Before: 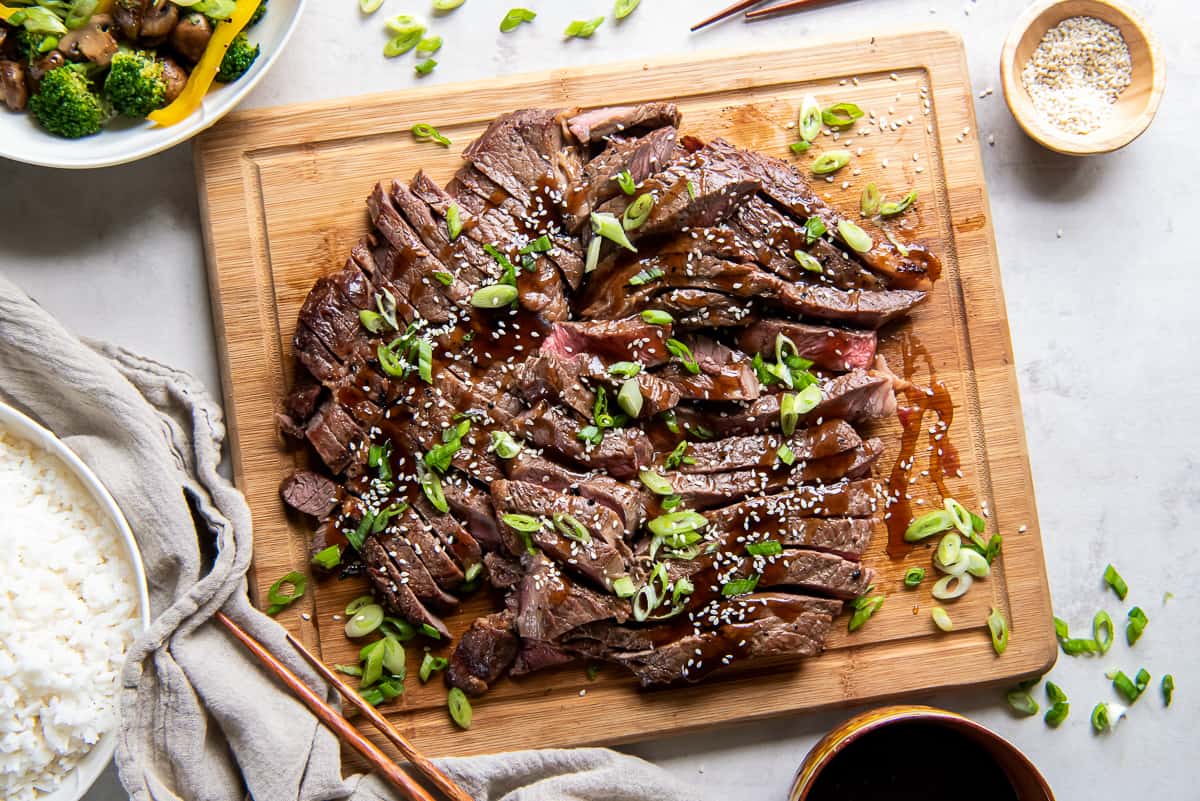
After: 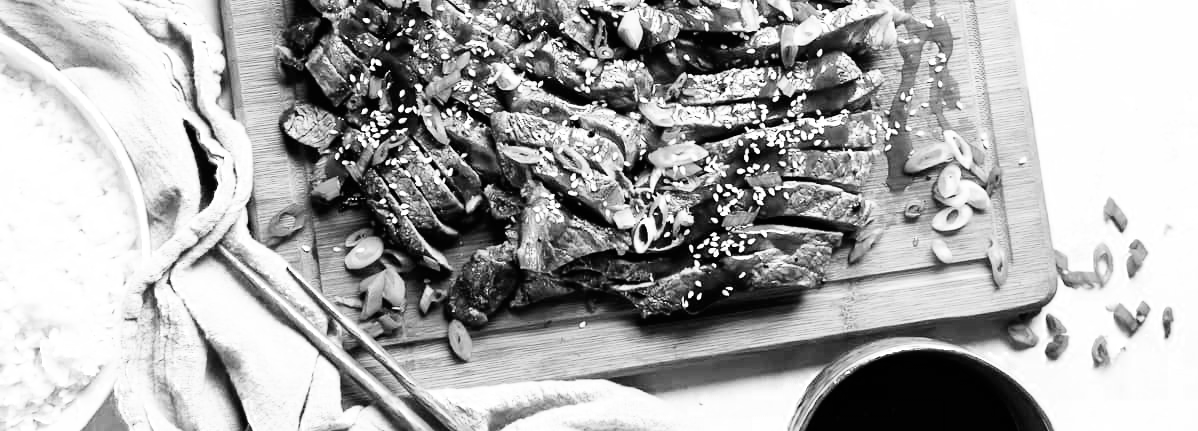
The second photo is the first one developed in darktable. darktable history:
color zones: curves: ch0 [(0, 0.613) (0.01, 0.613) (0.245, 0.448) (0.498, 0.529) (0.642, 0.665) (0.879, 0.777) (0.99, 0.613)]; ch1 [(0, 0) (0.143, 0) (0.286, 0) (0.429, 0) (0.571, 0) (0.714, 0) (0.857, 0)], mix 32.7%
base curve: curves: ch0 [(0, 0) (0.007, 0.004) (0.027, 0.03) (0.046, 0.07) (0.207, 0.54) (0.442, 0.872) (0.673, 0.972) (1, 1)], preserve colors none
crop and rotate: top 46.089%, right 0.088%
